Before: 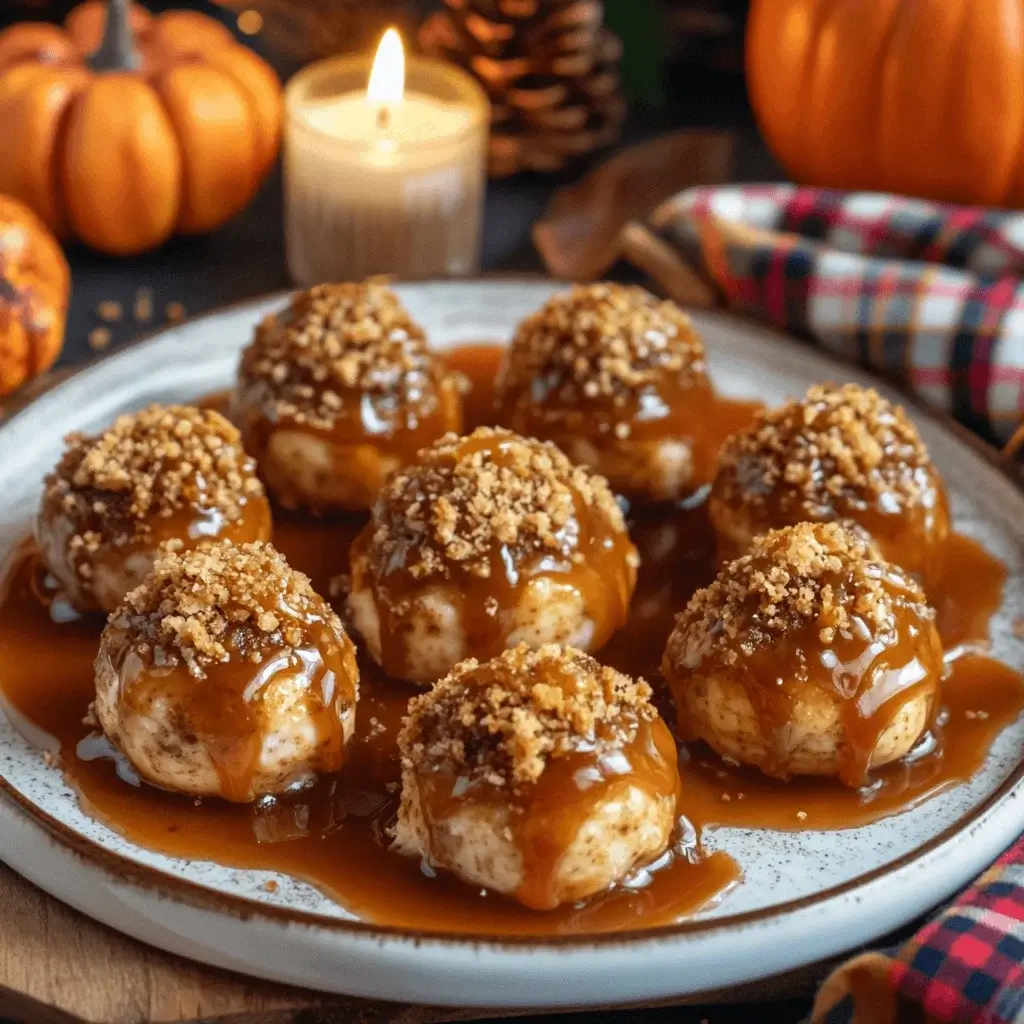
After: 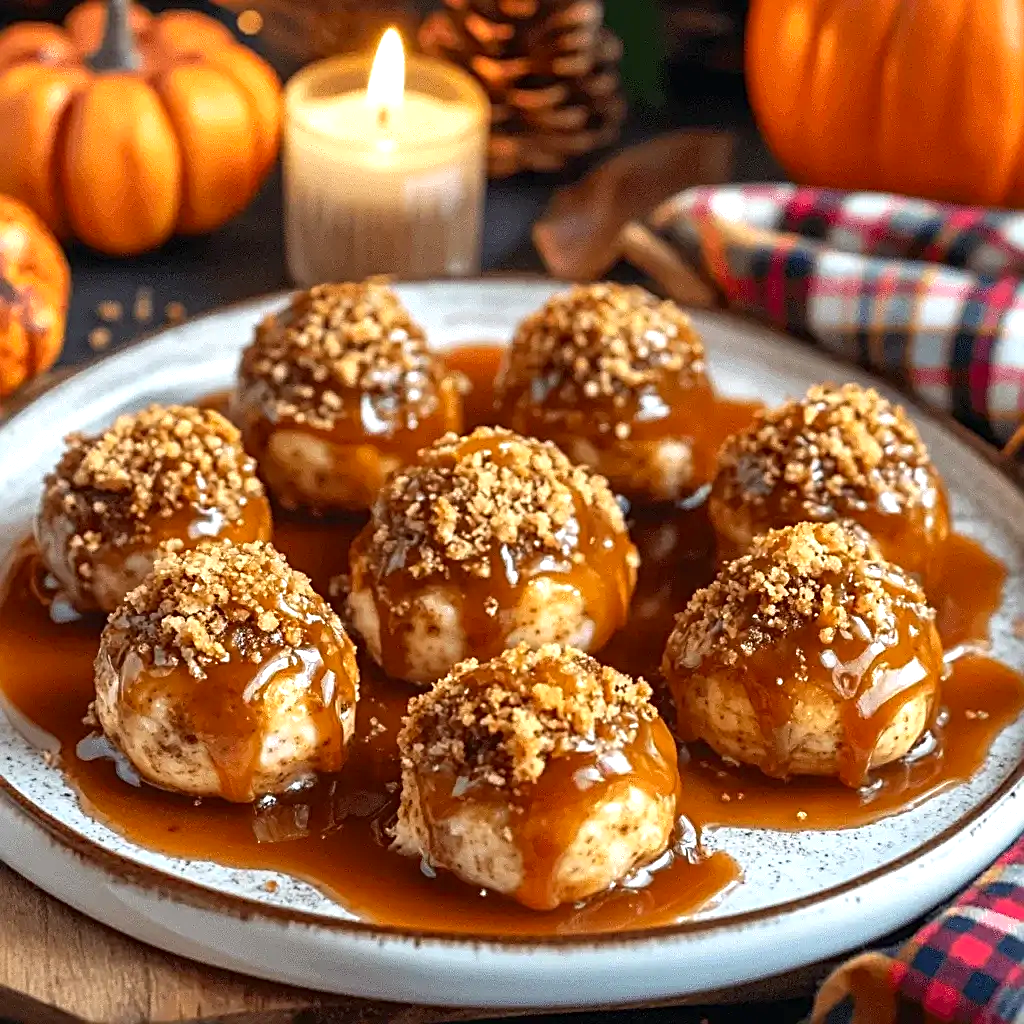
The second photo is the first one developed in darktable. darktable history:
exposure: black level correction 0.001, exposure 0.5 EV, compensate exposure bias true, compensate highlight preservation false
contrast brightness saturation: contrast 0.04, saturation 0.07
sharpen: radius 2.676, amount 0.669
